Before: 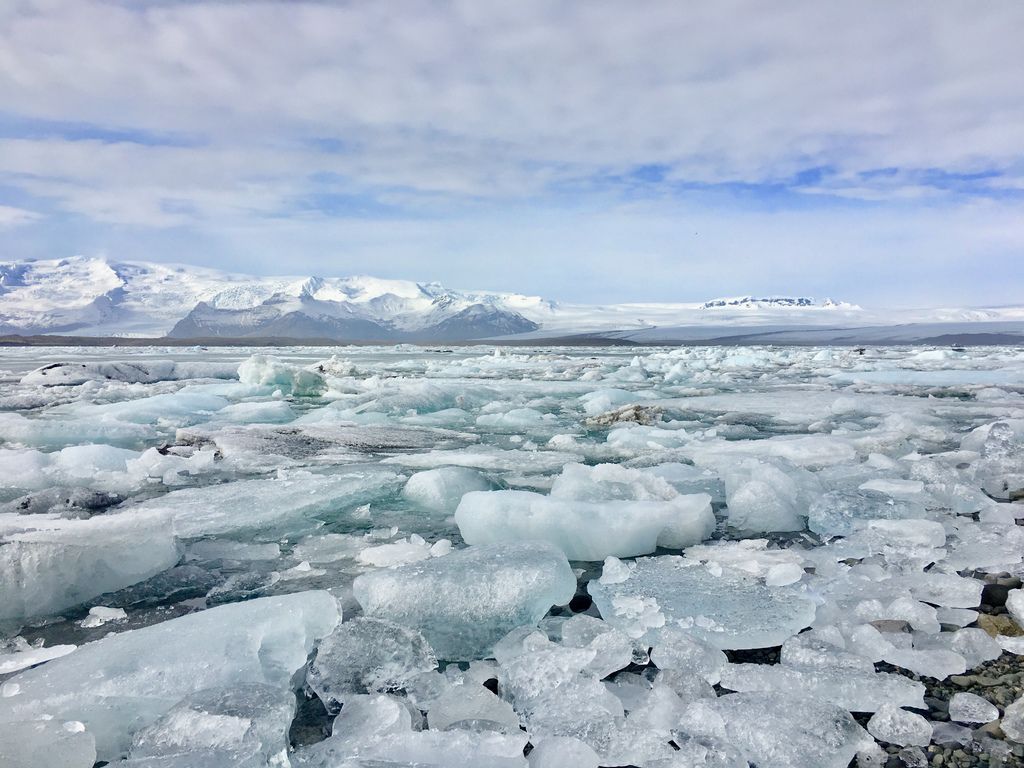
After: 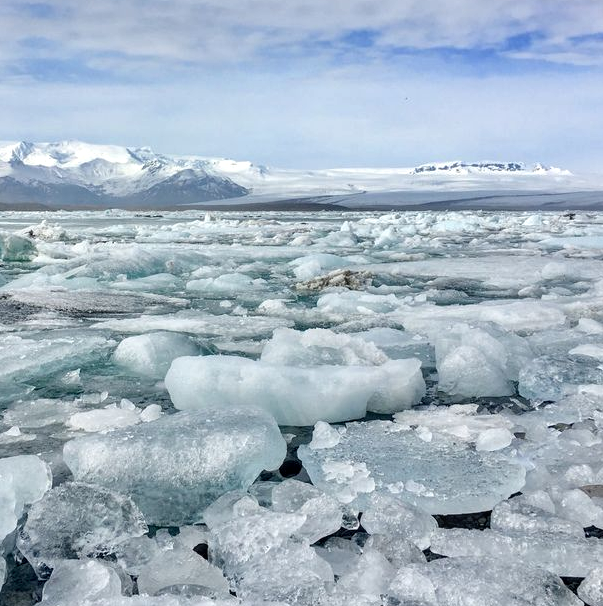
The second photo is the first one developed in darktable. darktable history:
local contrast: detail 130%
crop and rotate: left 28.391%, top 17.594%, right 12.709%, bottom 3.463%
